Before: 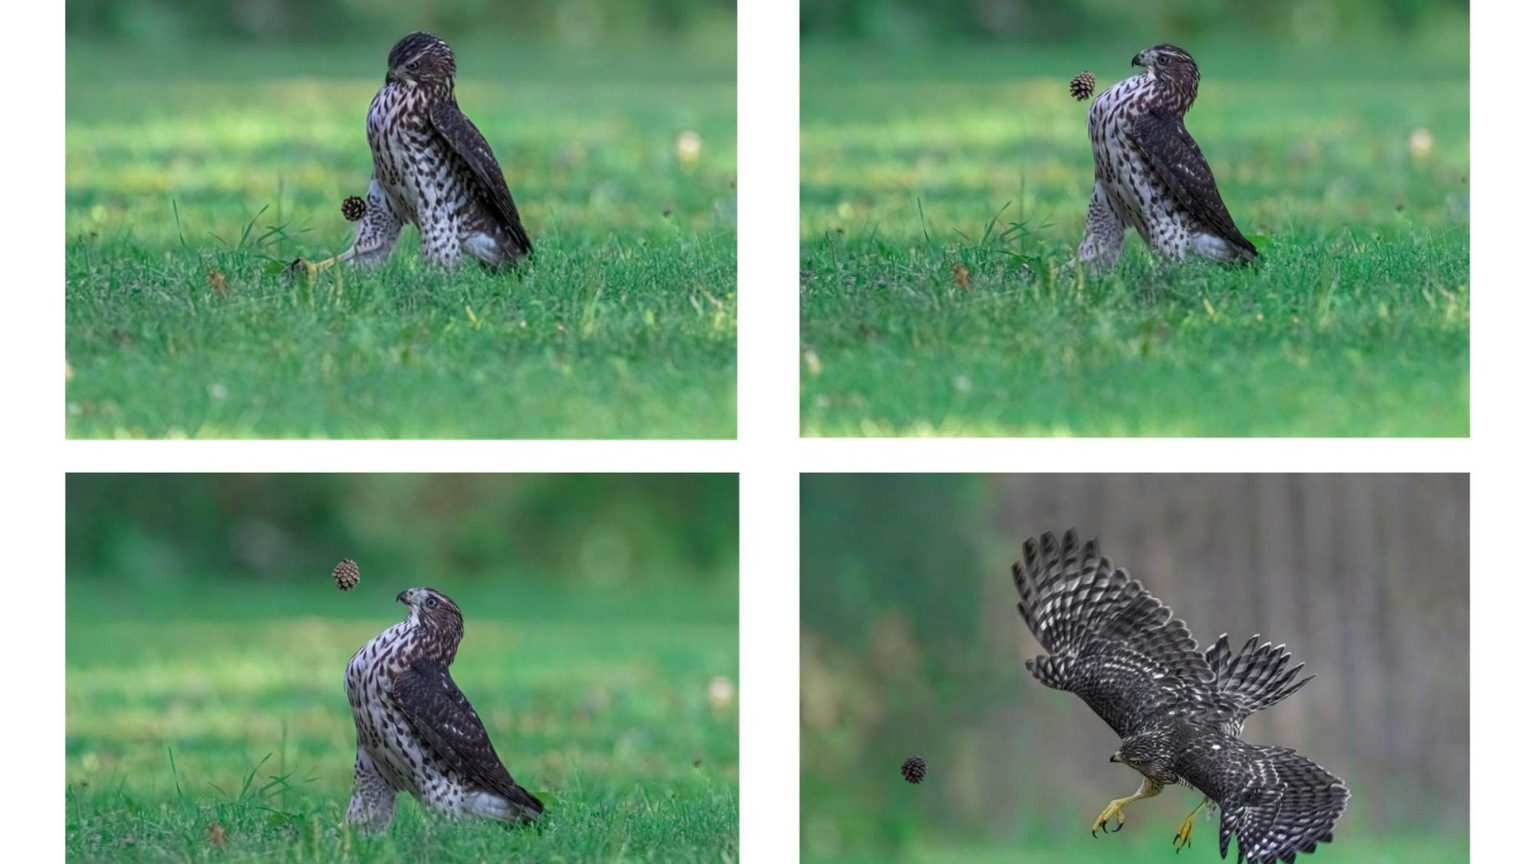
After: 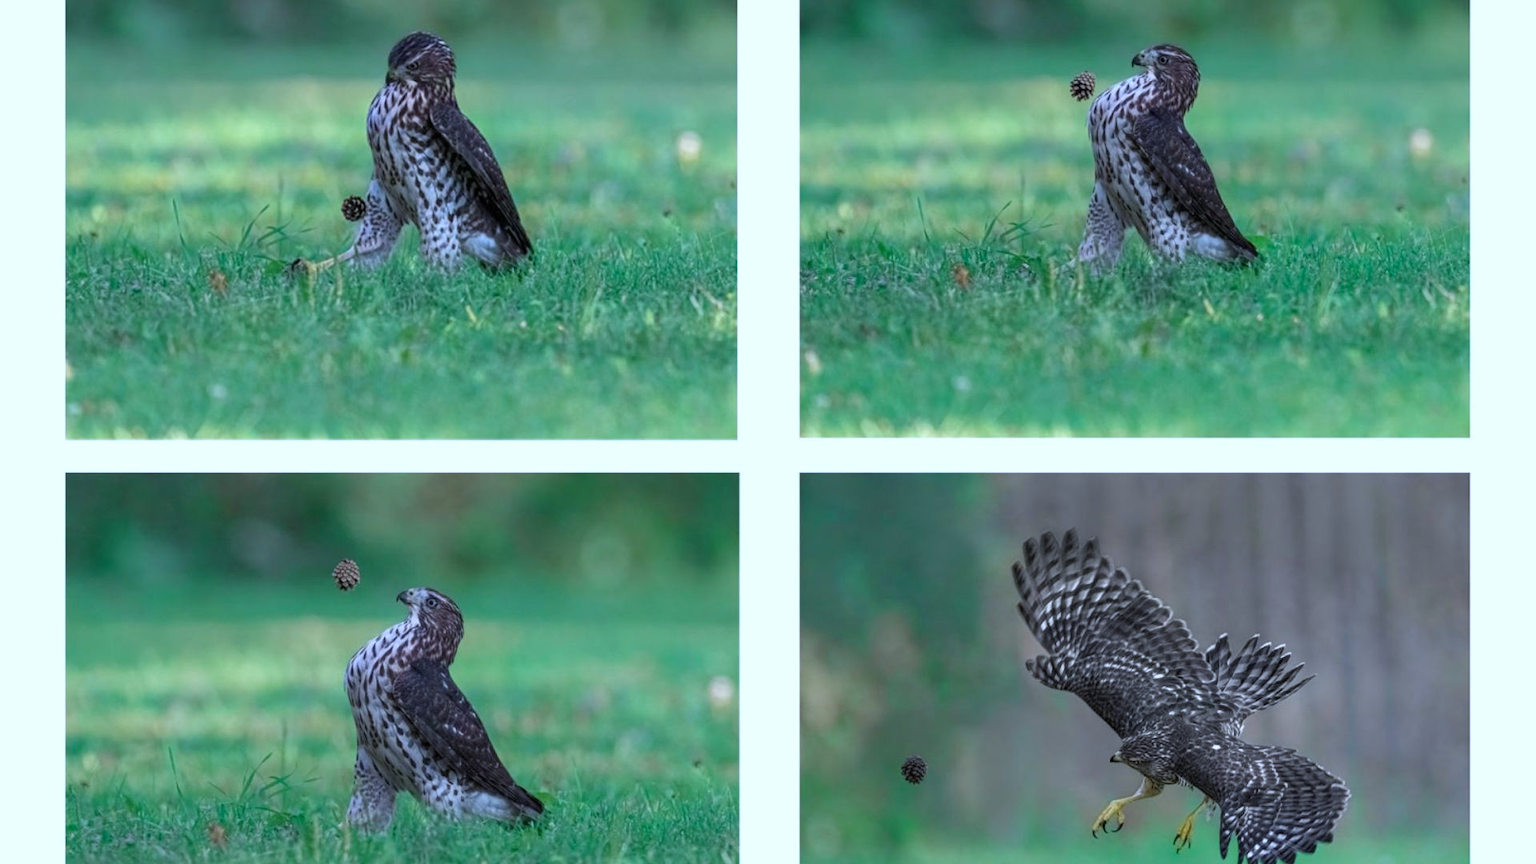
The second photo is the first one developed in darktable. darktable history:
color correction: highlights a* -1.96, highlights b* -18.42
